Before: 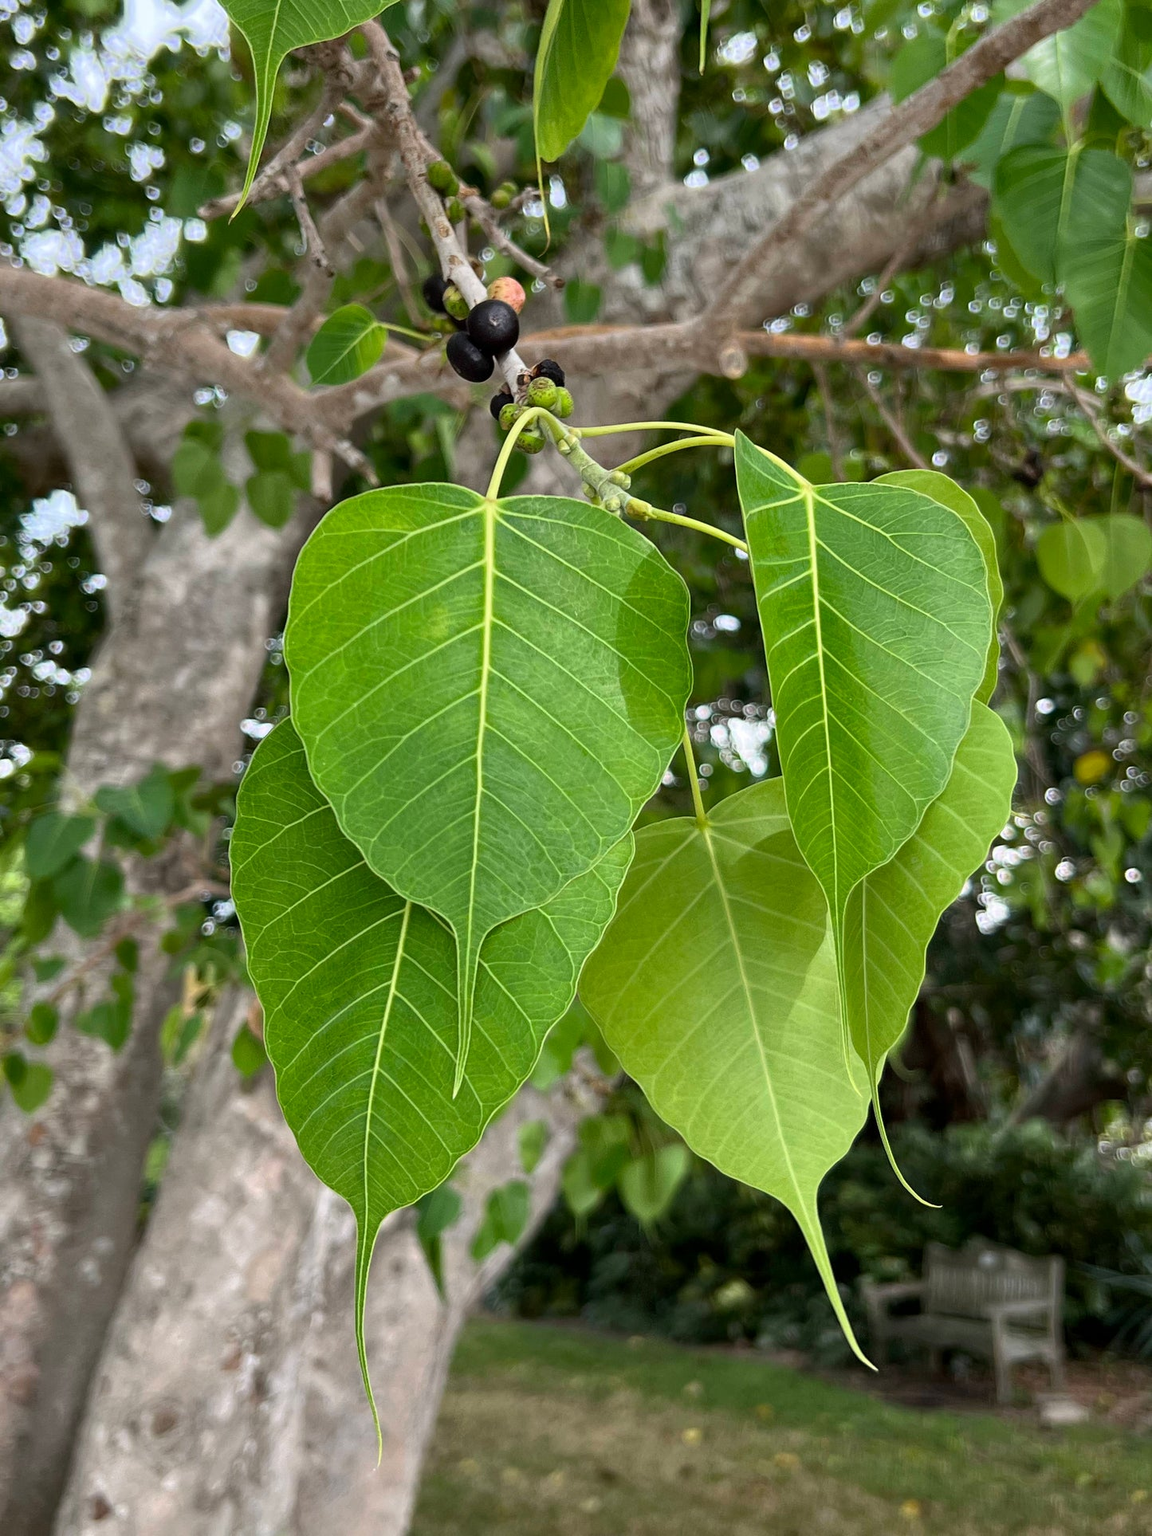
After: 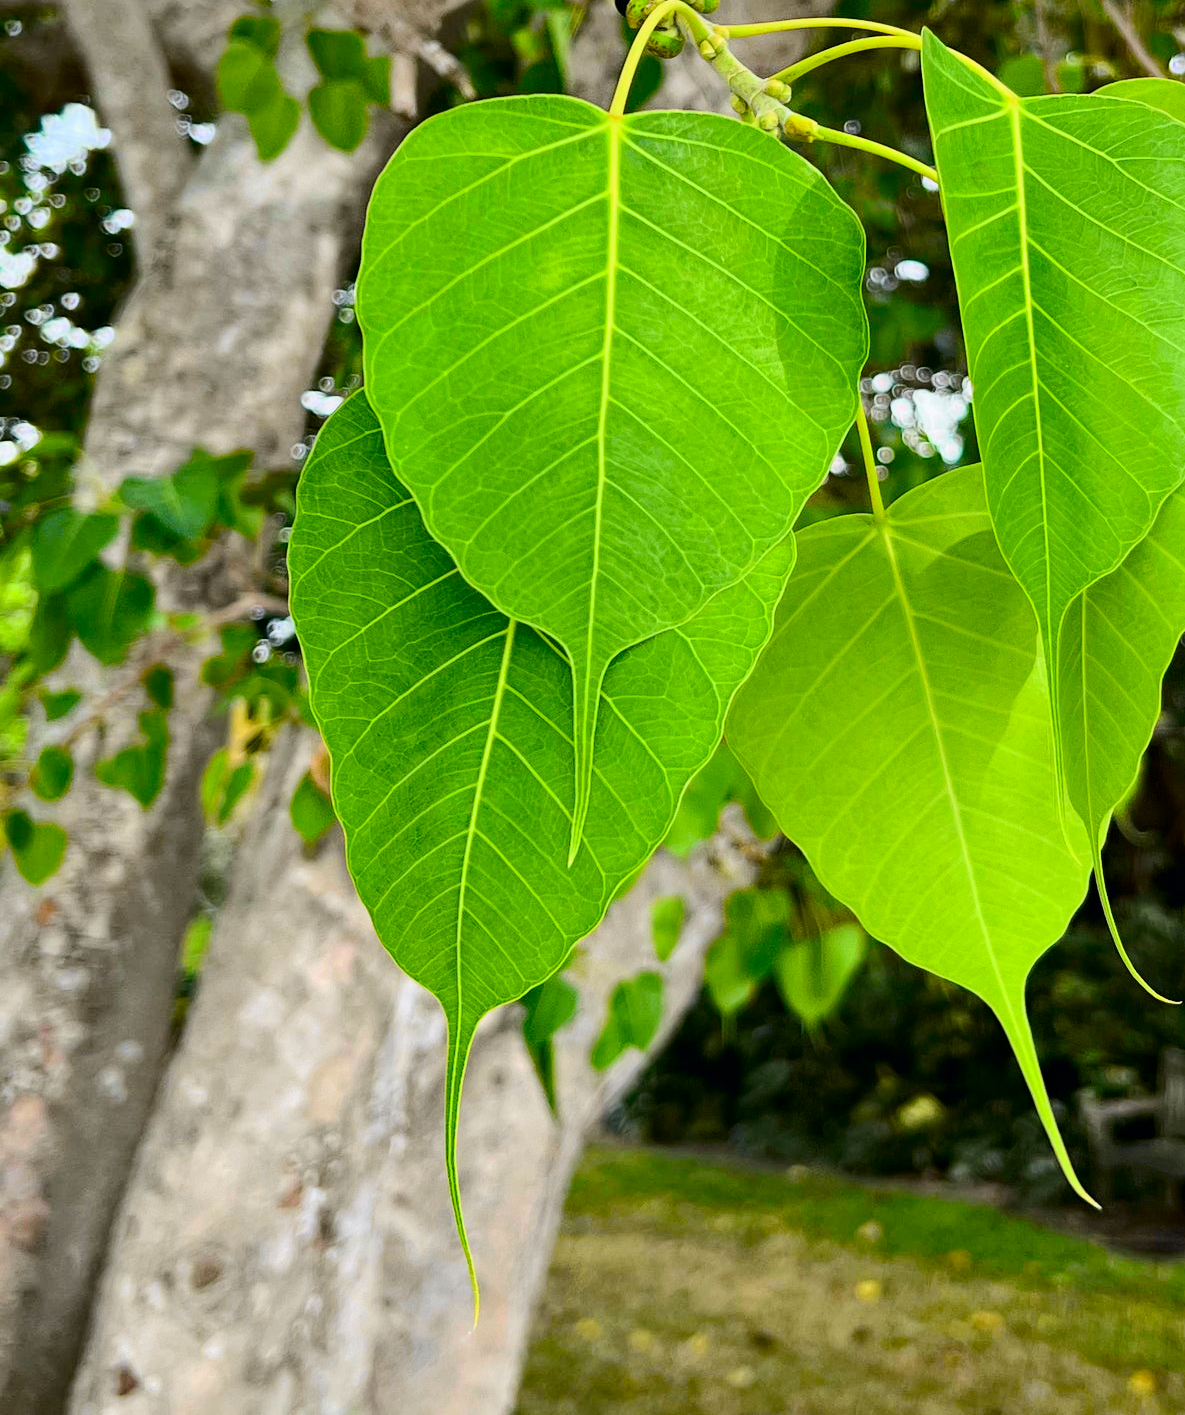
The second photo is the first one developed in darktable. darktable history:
tone curve: curves: ch0 [(0, 0) (0.11, 0.081) (0.256, 0.259) (0.398, 0.475) (0.498, 0.611) (0.65, 0.757) (0.835, 0.883) (1, 0.961)]; ch1 [(0, 0) (0.346, 0.307) (0.408, 0.369) (0.453, 0.457) (0.482, 0.479) (0.502, 0.498) (0.521, 0.51) (0.553, 0.554) (0.618, 0.65) (0.693, 0.727) (1, 1)]; ch2 [(0, 0) (0.358, 0.362) (0.434, 0.46) (0.485, 0.494) (0.5, 0.494) (0.511, 0.508) (0.537, 0.55) (0.579, 0.599) (0.621, 0.693) (1, 1)], color space Lab, independent channels, preserve colors none
crop: top 26.531%, right 17.959%
haze removal: compatibility mode true, adaptive false
contrast brightness saturation: saturation 0.13
exposure: compensate highlight preservation false
